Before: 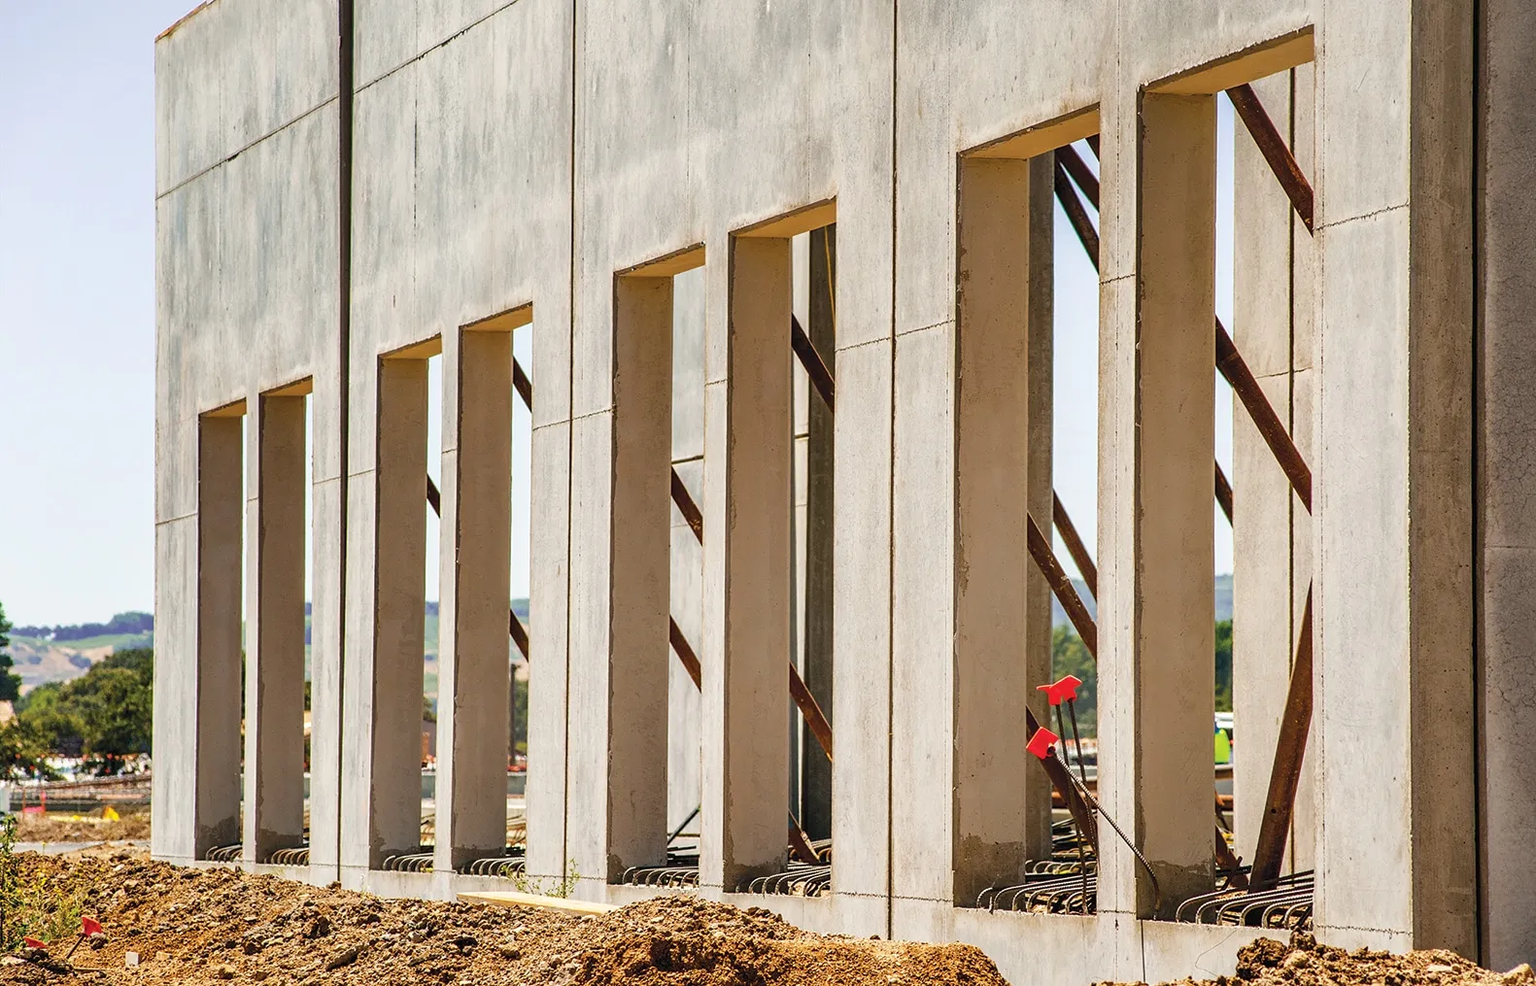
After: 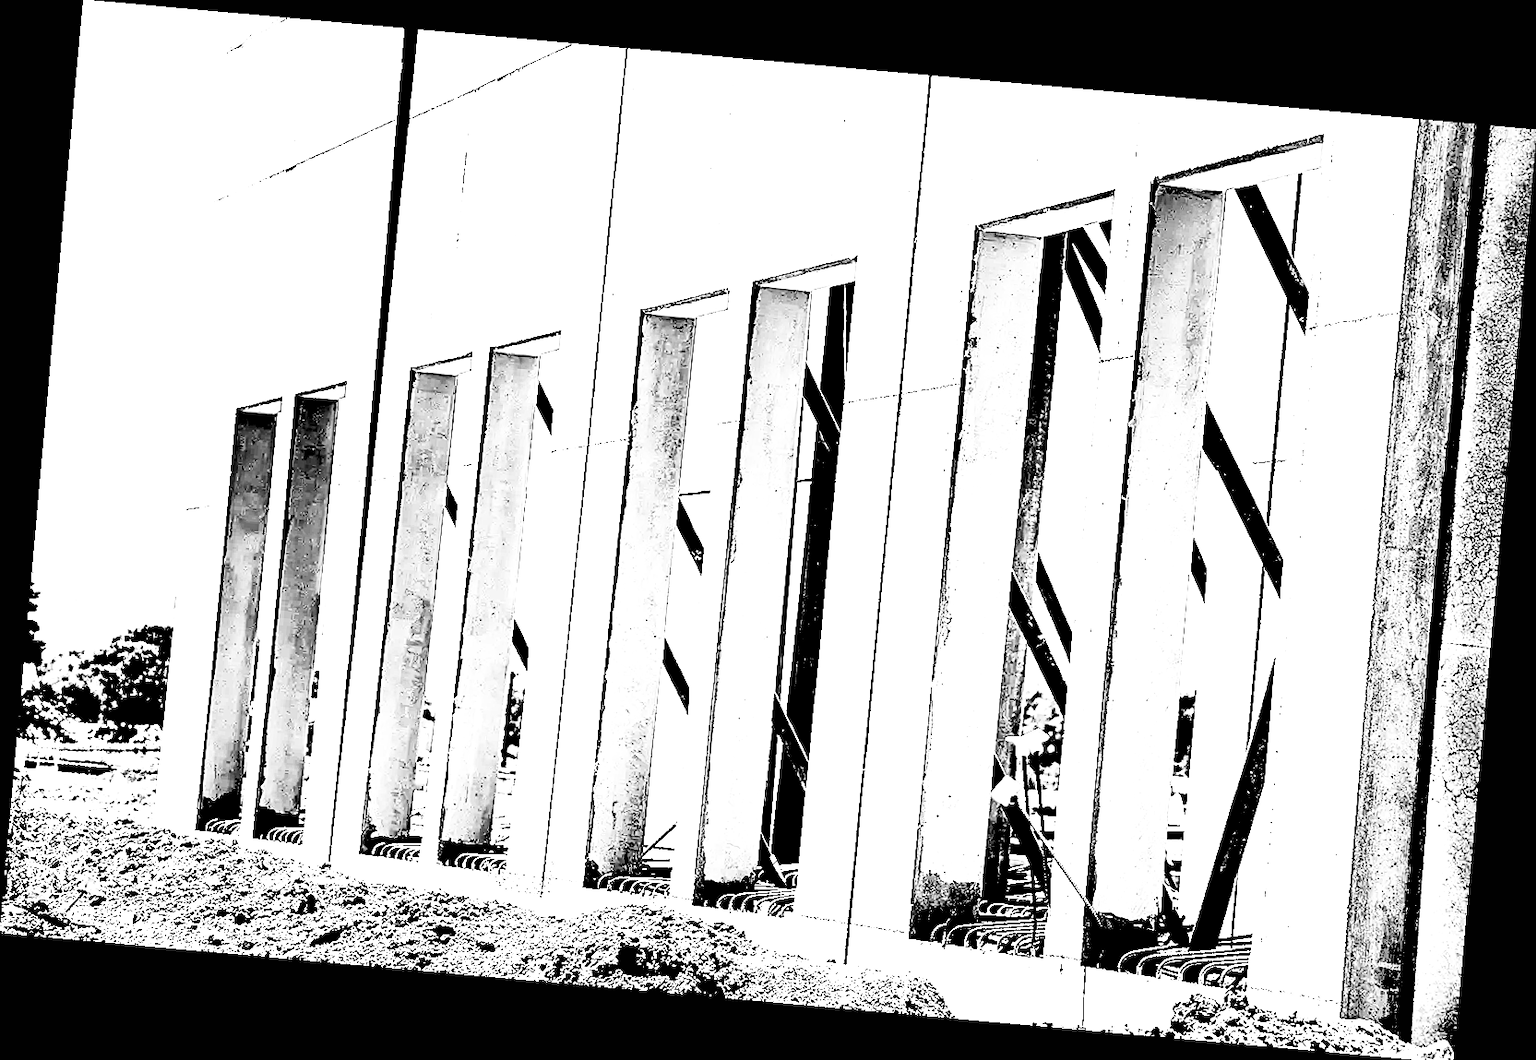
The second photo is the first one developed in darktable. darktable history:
sharpen: on, module defaults
filmic rgb: black relative exposure -5 EV, white relative exposure 3.5 EV, hardness 3.19, contrast 1.5, highlights saturation mix -50%
shadows and highlights: shadows 32.83, highlights -47.7, soften with gaussian
exposure: black level correction 0.1, exposure 3 EV, compensate highlight preservation false
rotate and perspective: rotation 5.12°, automatic cropping off
color calibration: output gray [0.22, 0.42, 0.37, 0], gray › normalize channels true, illuminant same as pipeline (D50), adaptation XYZ, x 0.346, y 0.359, gamut compression 0
crop: bottom 0.071%
